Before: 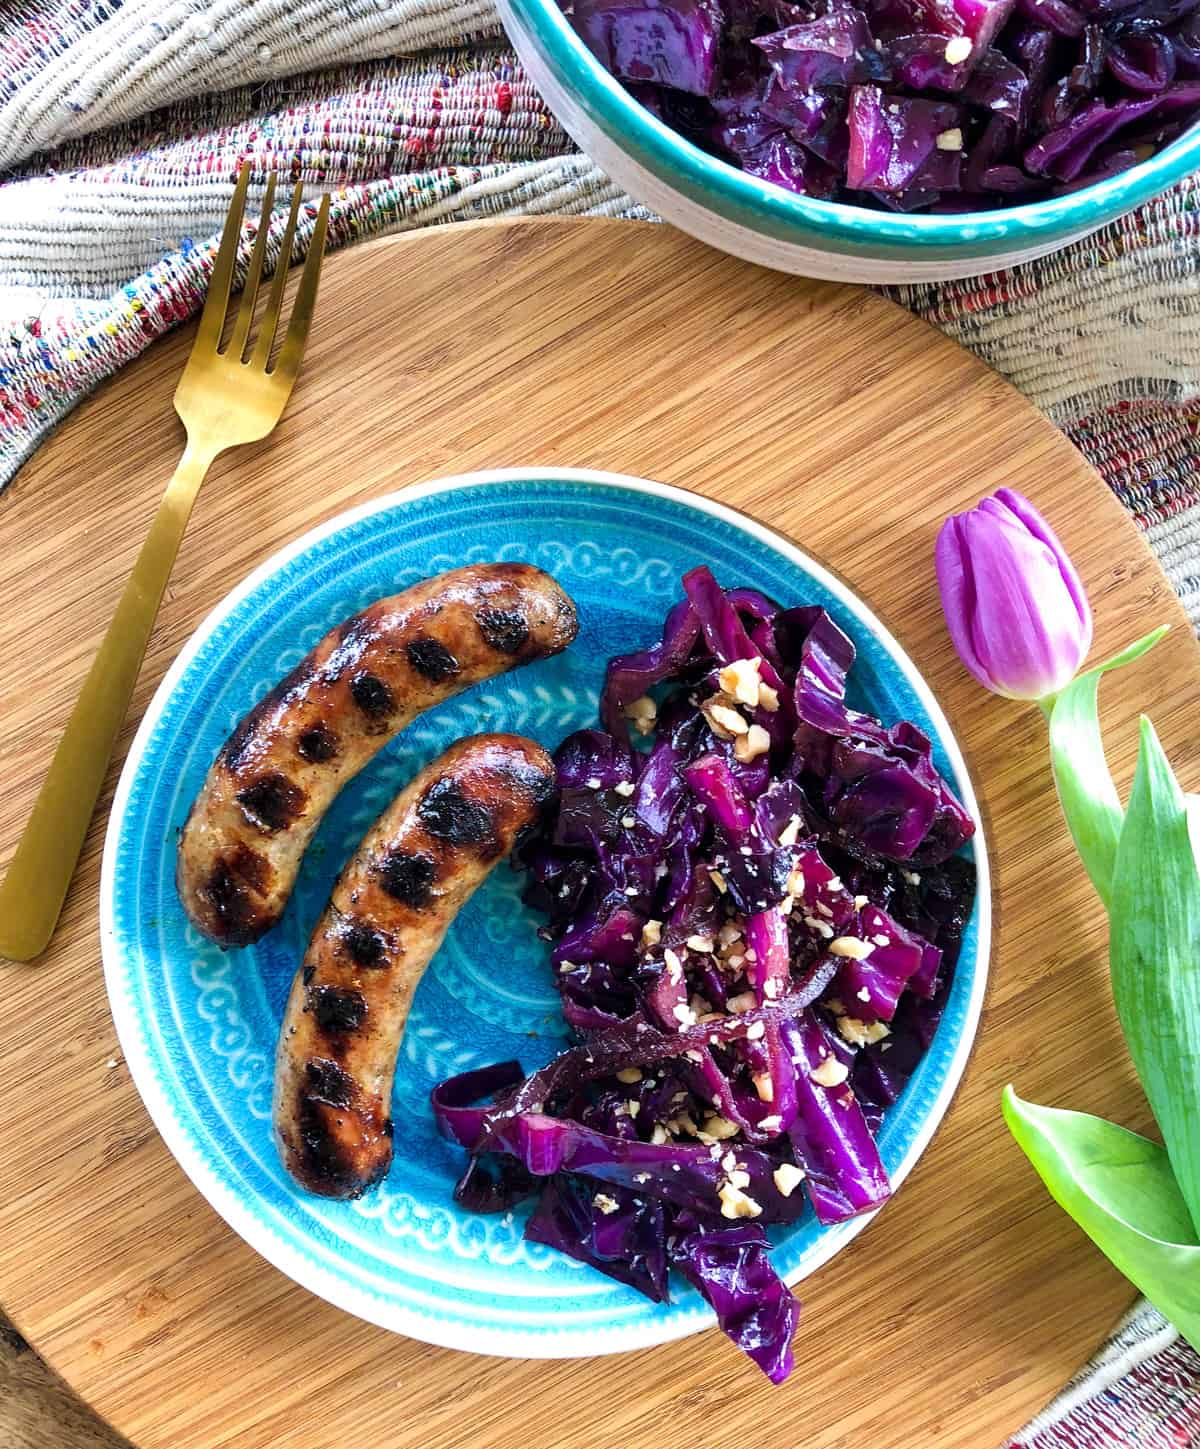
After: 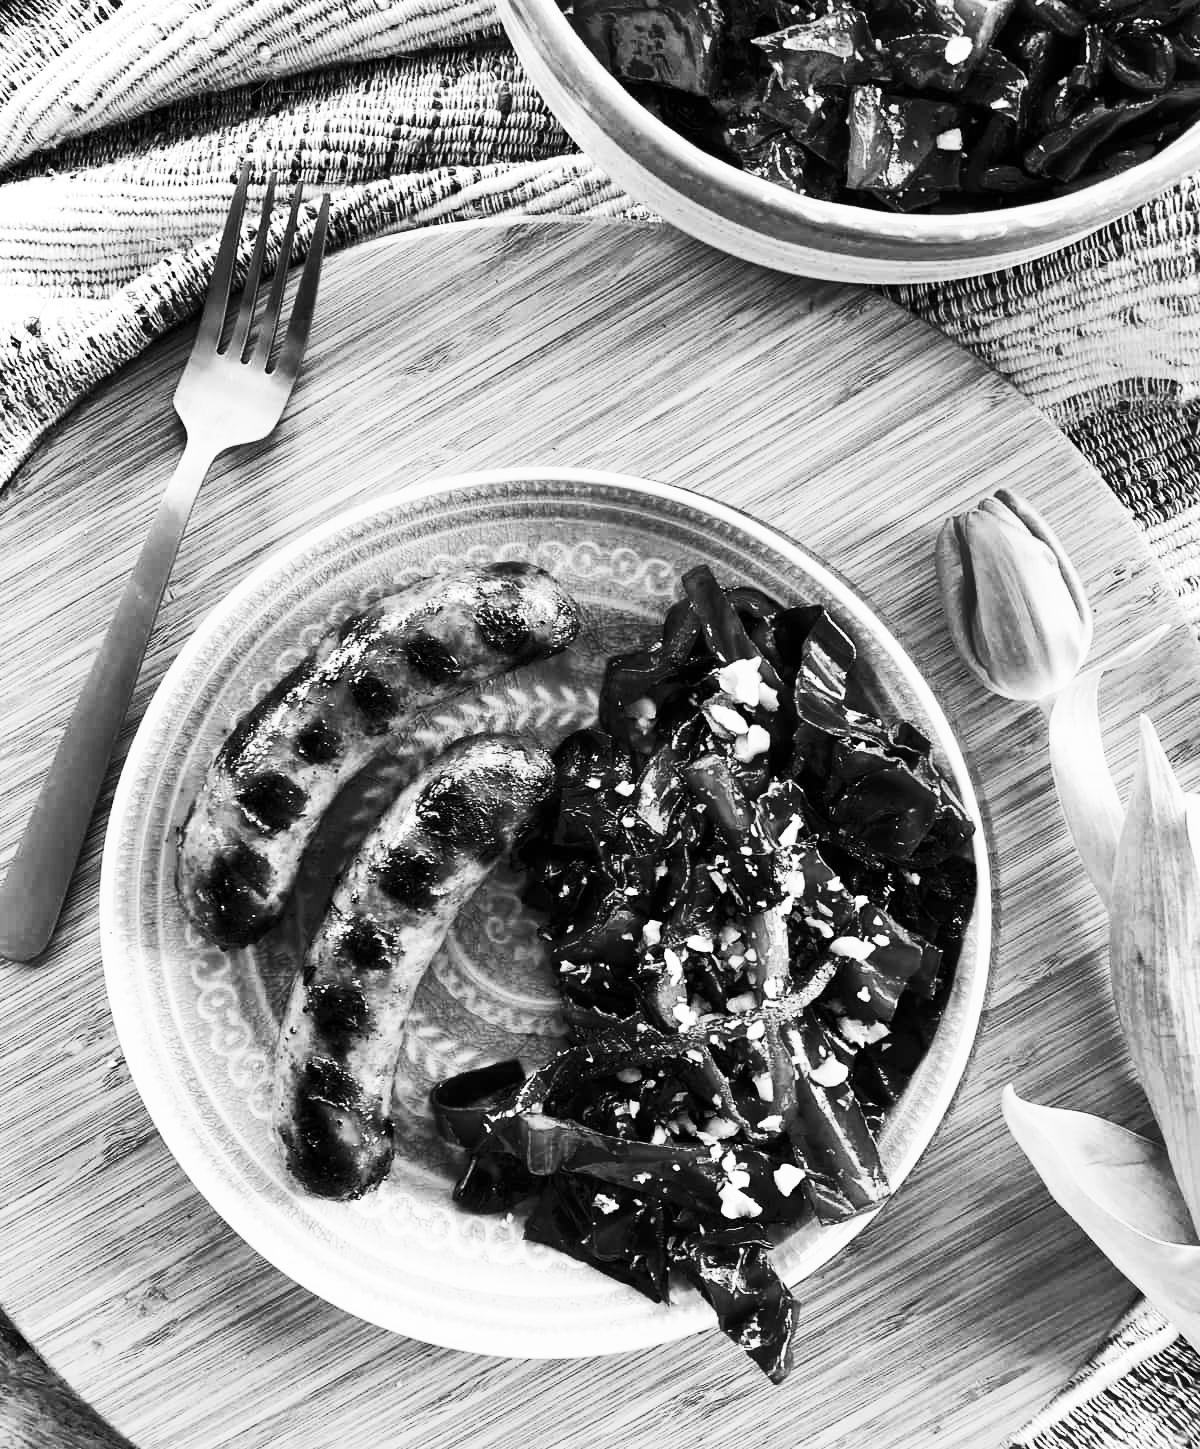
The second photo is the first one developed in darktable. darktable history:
contrast brightness saturation: contrast 0.4, brightness 0.1, saturation 0.21
monochrome: on, module defaults
shadows and highlights: shadows 49, highlights -41, soften with gaussian
